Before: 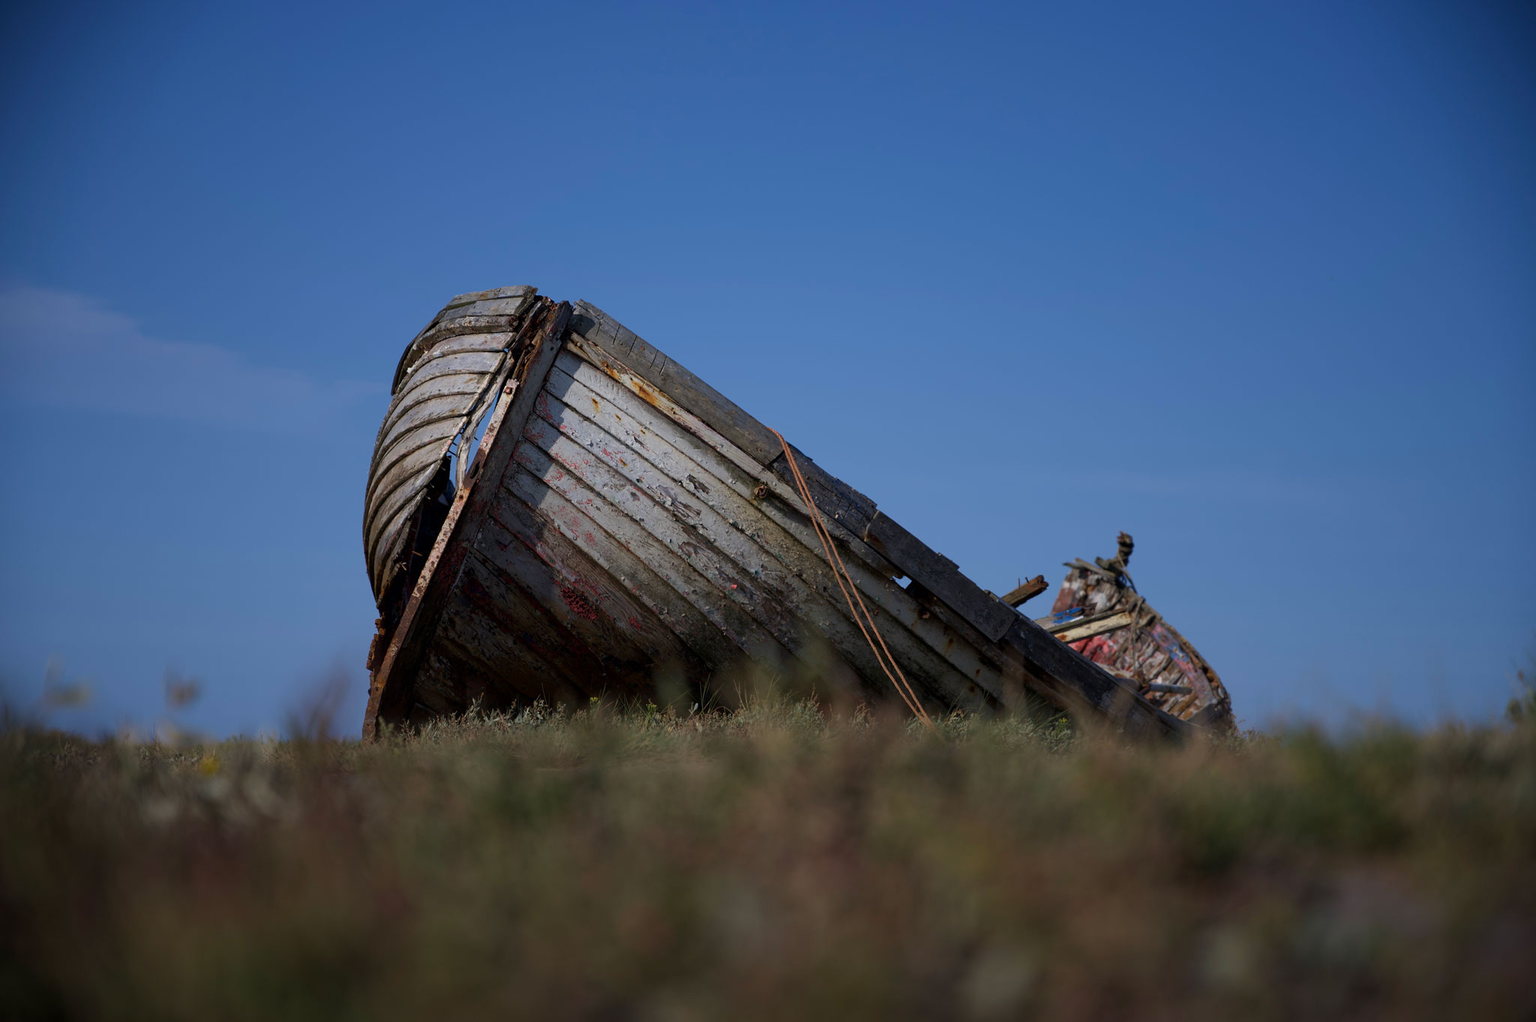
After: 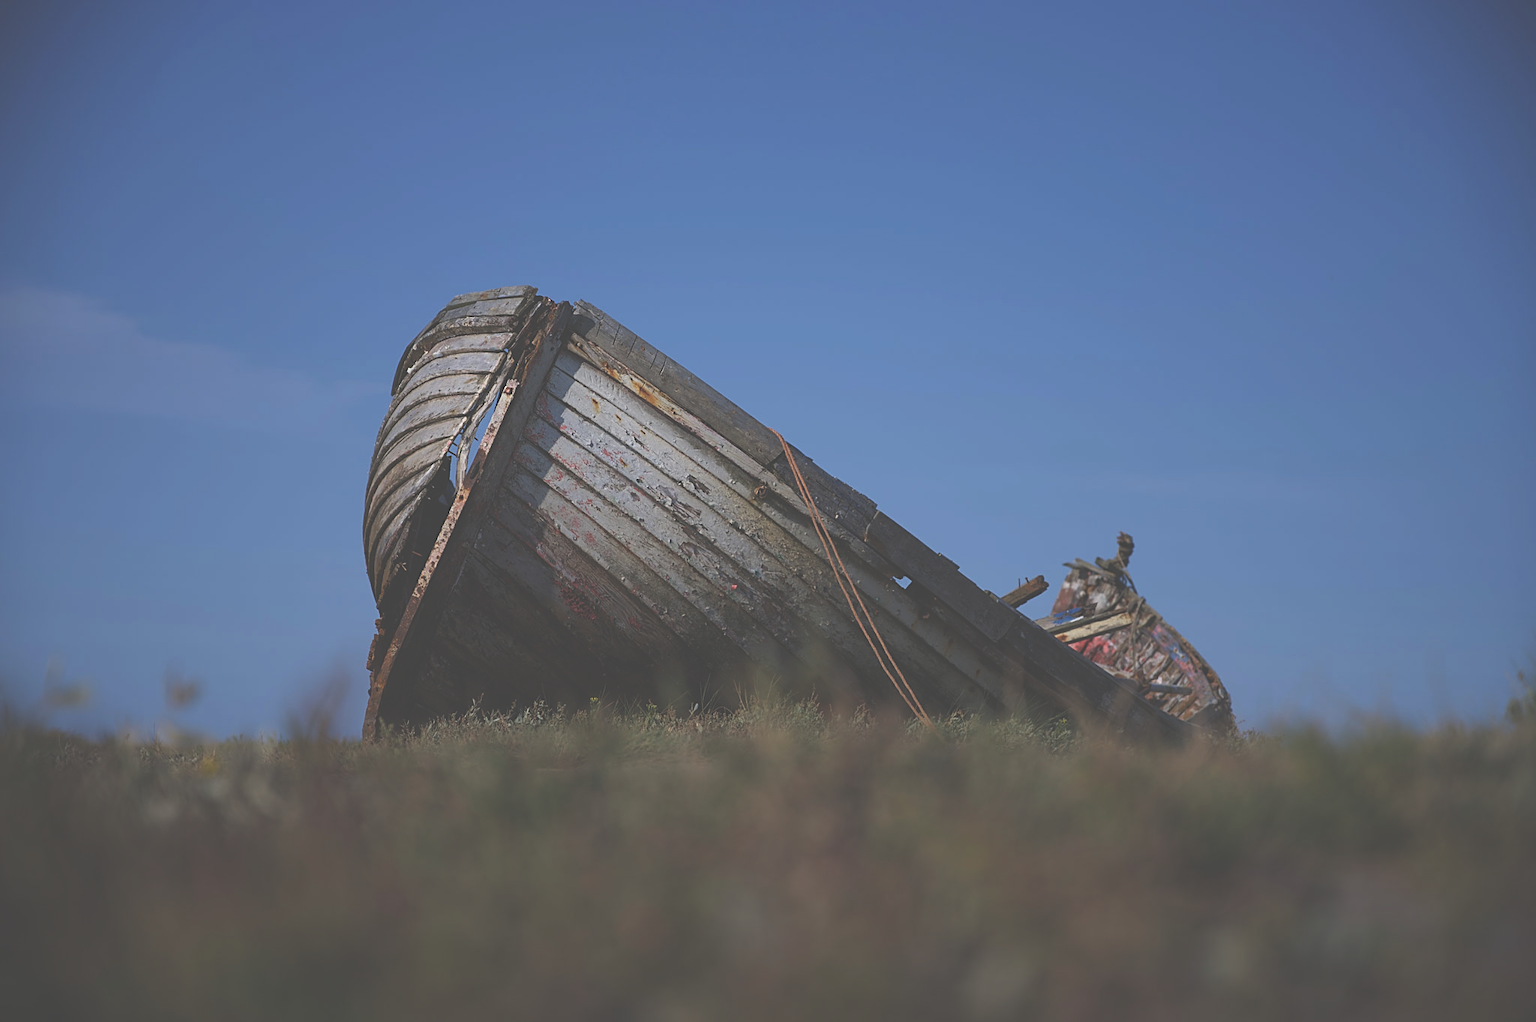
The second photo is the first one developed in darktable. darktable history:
sharpen: on, module defaults
exposure: black level correction -0.064, exposure -0.05 EV, compensate exposure bias true, compensate highlight preservation false
